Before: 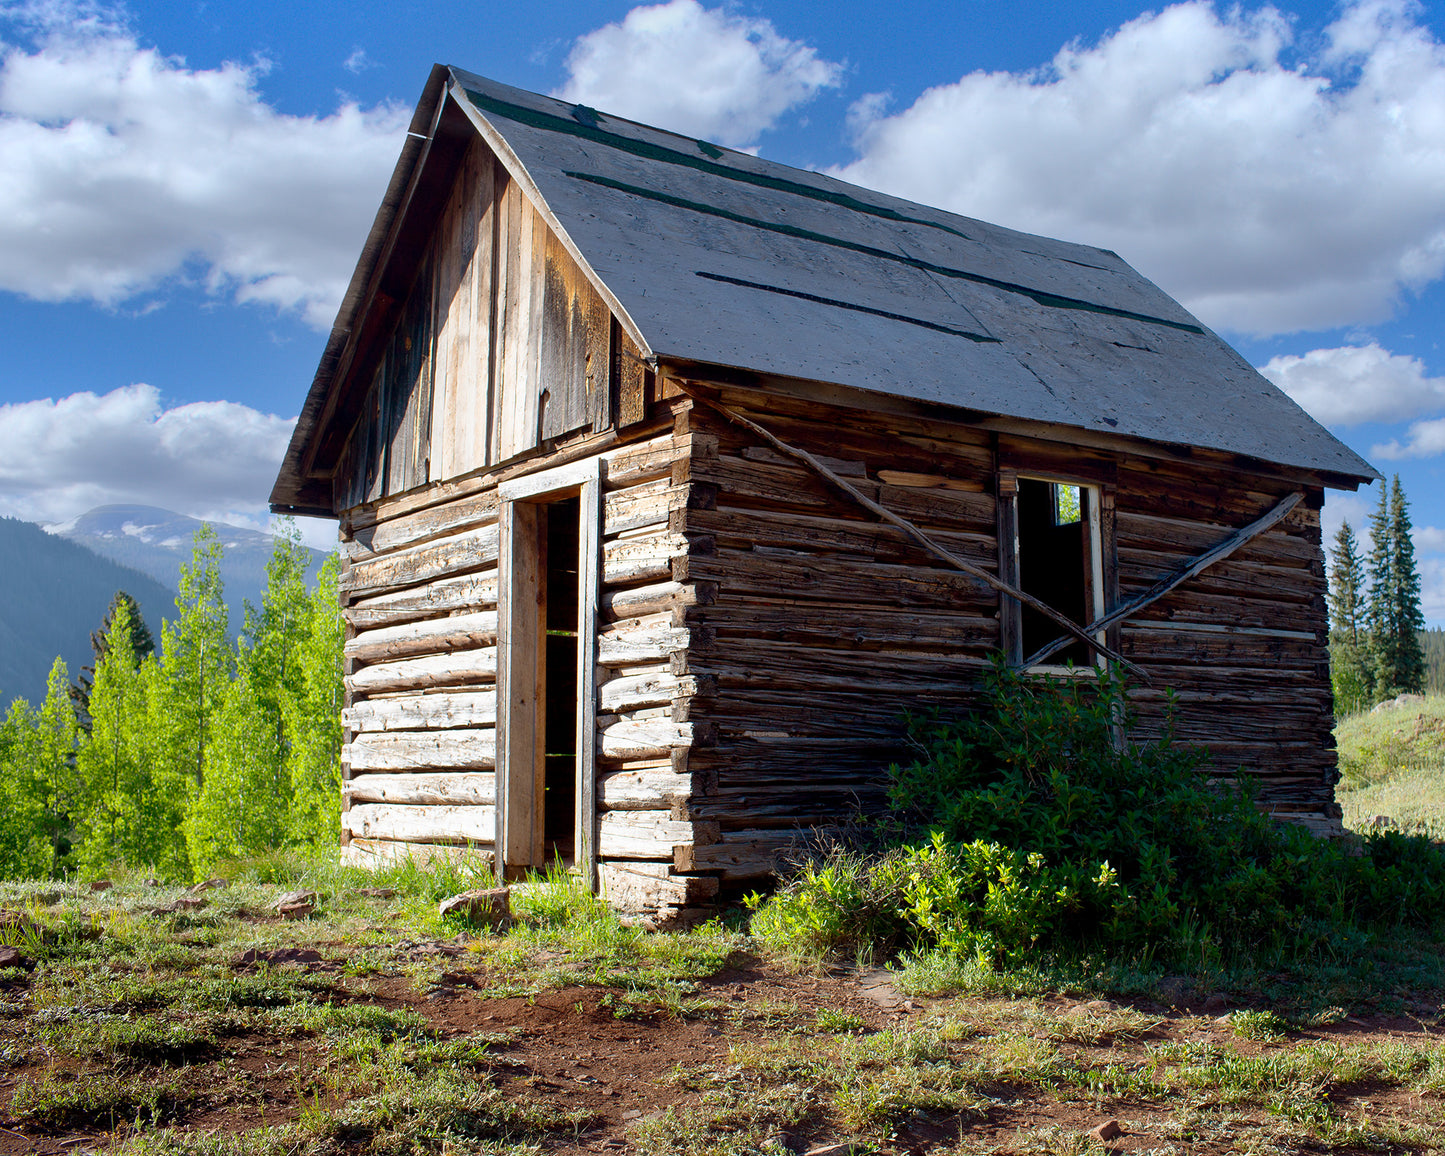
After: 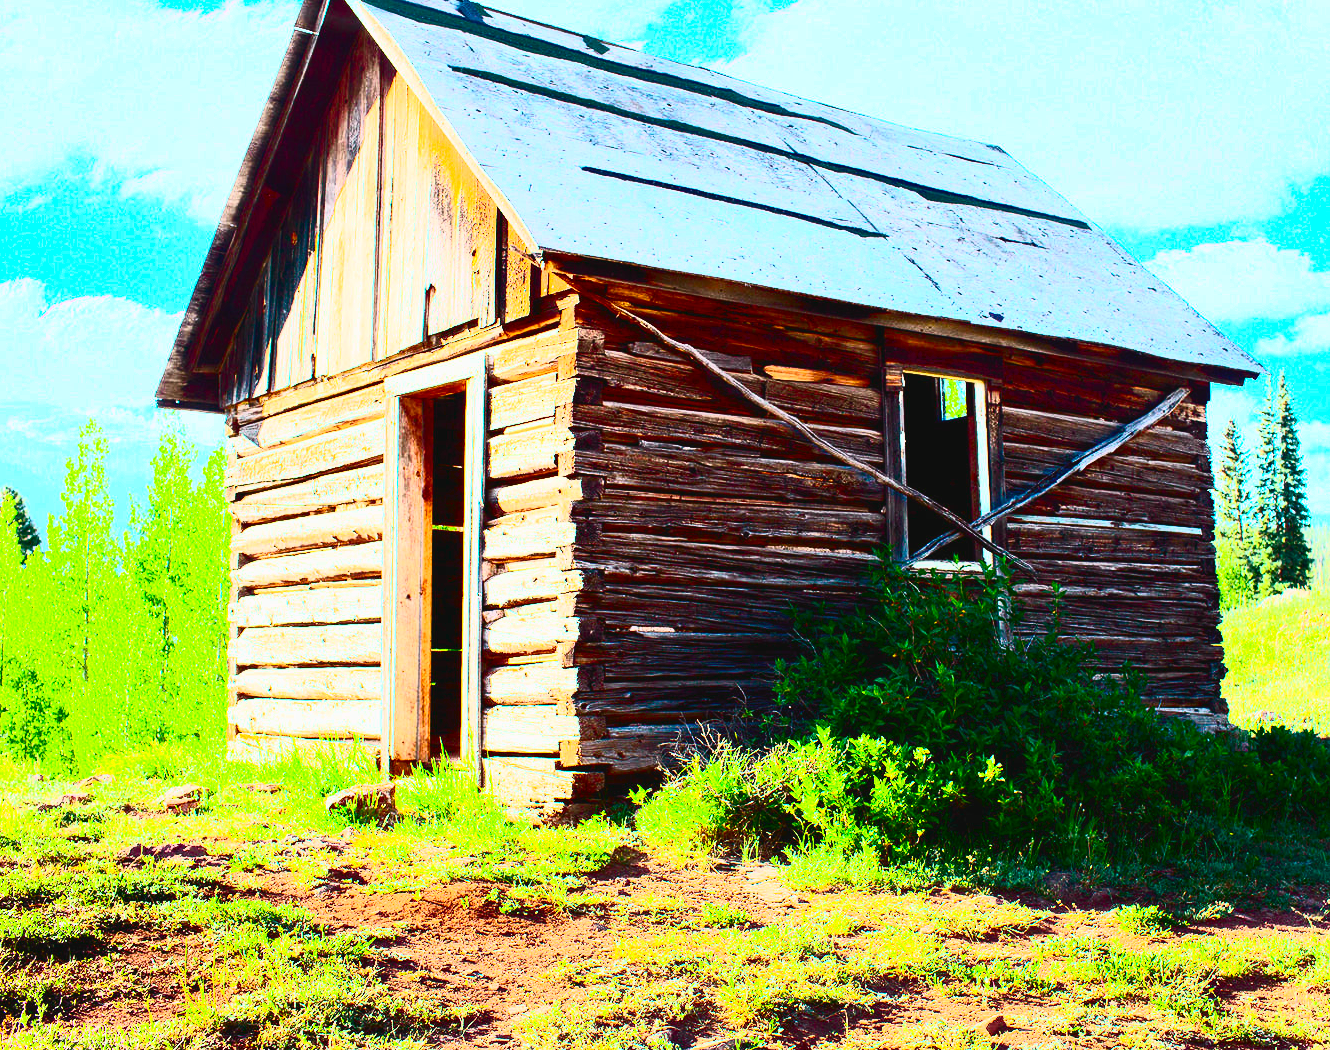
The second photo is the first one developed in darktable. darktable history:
exposure: black level correction 0, exposure 1 EV, compensate highlight preservation false
crop and rotate: left 7.957%, top 9.157%
contrast brightness saturation: contrast 0.818, brightness 0.607, saturation 0.577
tone curve: curves: ch0 [(0, 0.036) (0.037, 0.042) (0.167, 0.143) (0.433, 0.502) (0.531, 0.637) (0.696, 0.825) (0.856, 0.92) (1, 0.98)]; ch1 [(0, 0) (0.424, 0.383) (0.482, 0.459) (0.501, 0.5) (0.522, 0.526) (0.559, 0.563) (0.604, 0.646) (0.715, 0.729) (1, 1)]; ch2 [(0, 0) (0.369, 0.388) (0.45, 0.48) (0.499, 0.502) (0.504, 0.504) (0.512, 0.526) (0.581, 0.595) (0.708, 0.786) (1, 1)], color space Lab, independent channels, preserve colors none
